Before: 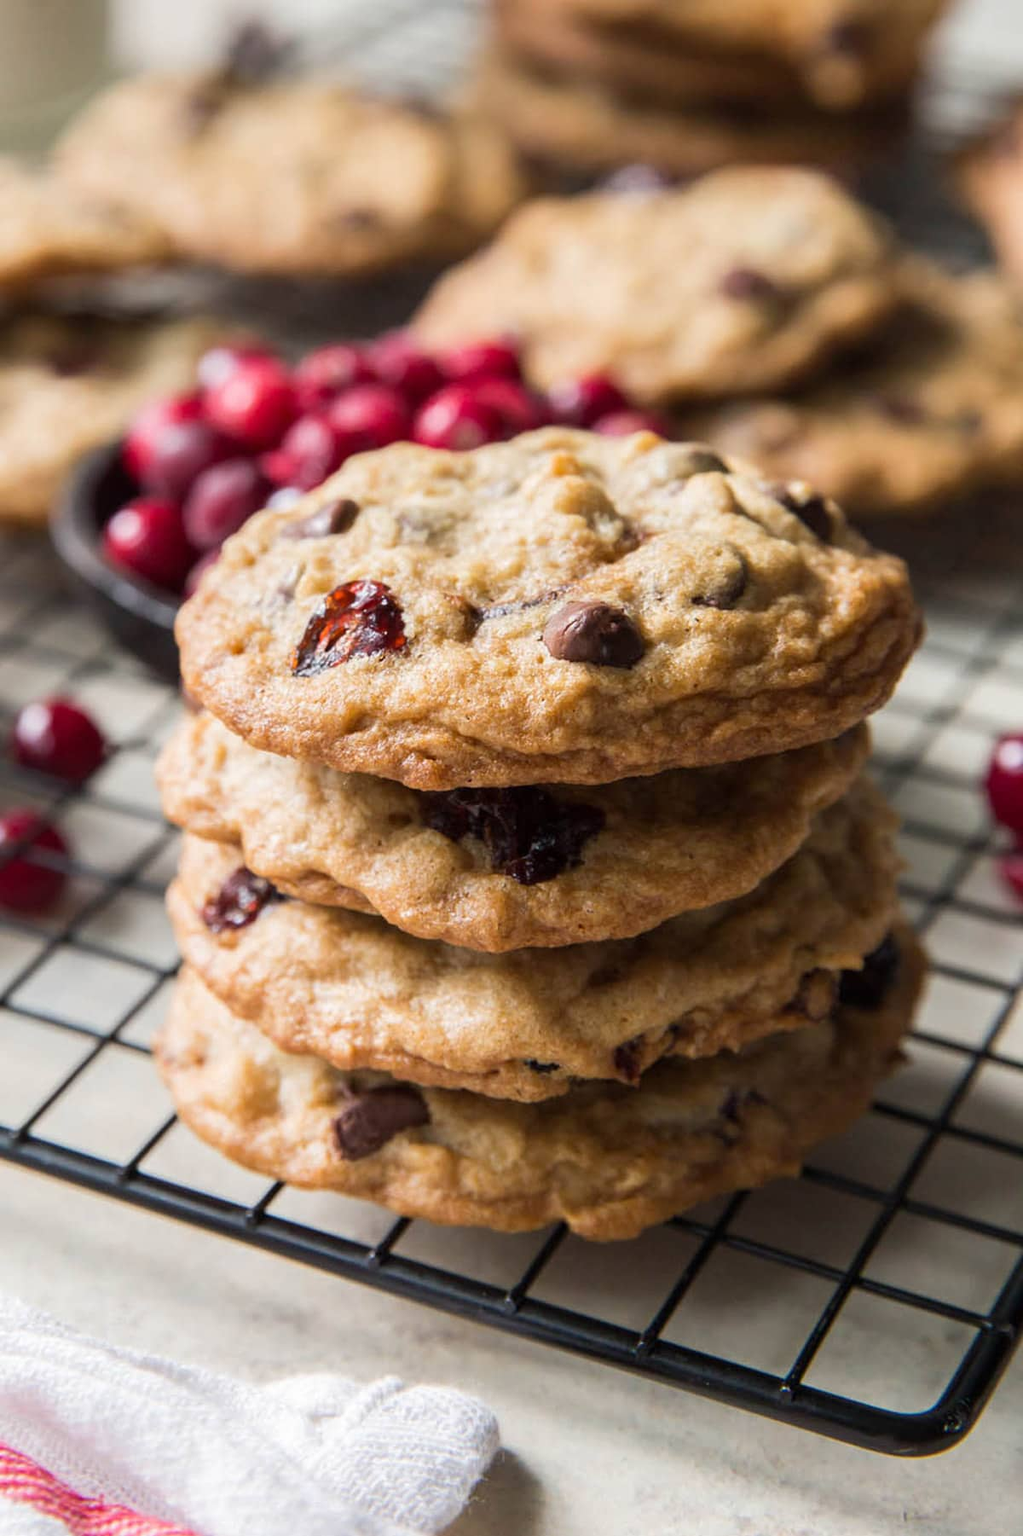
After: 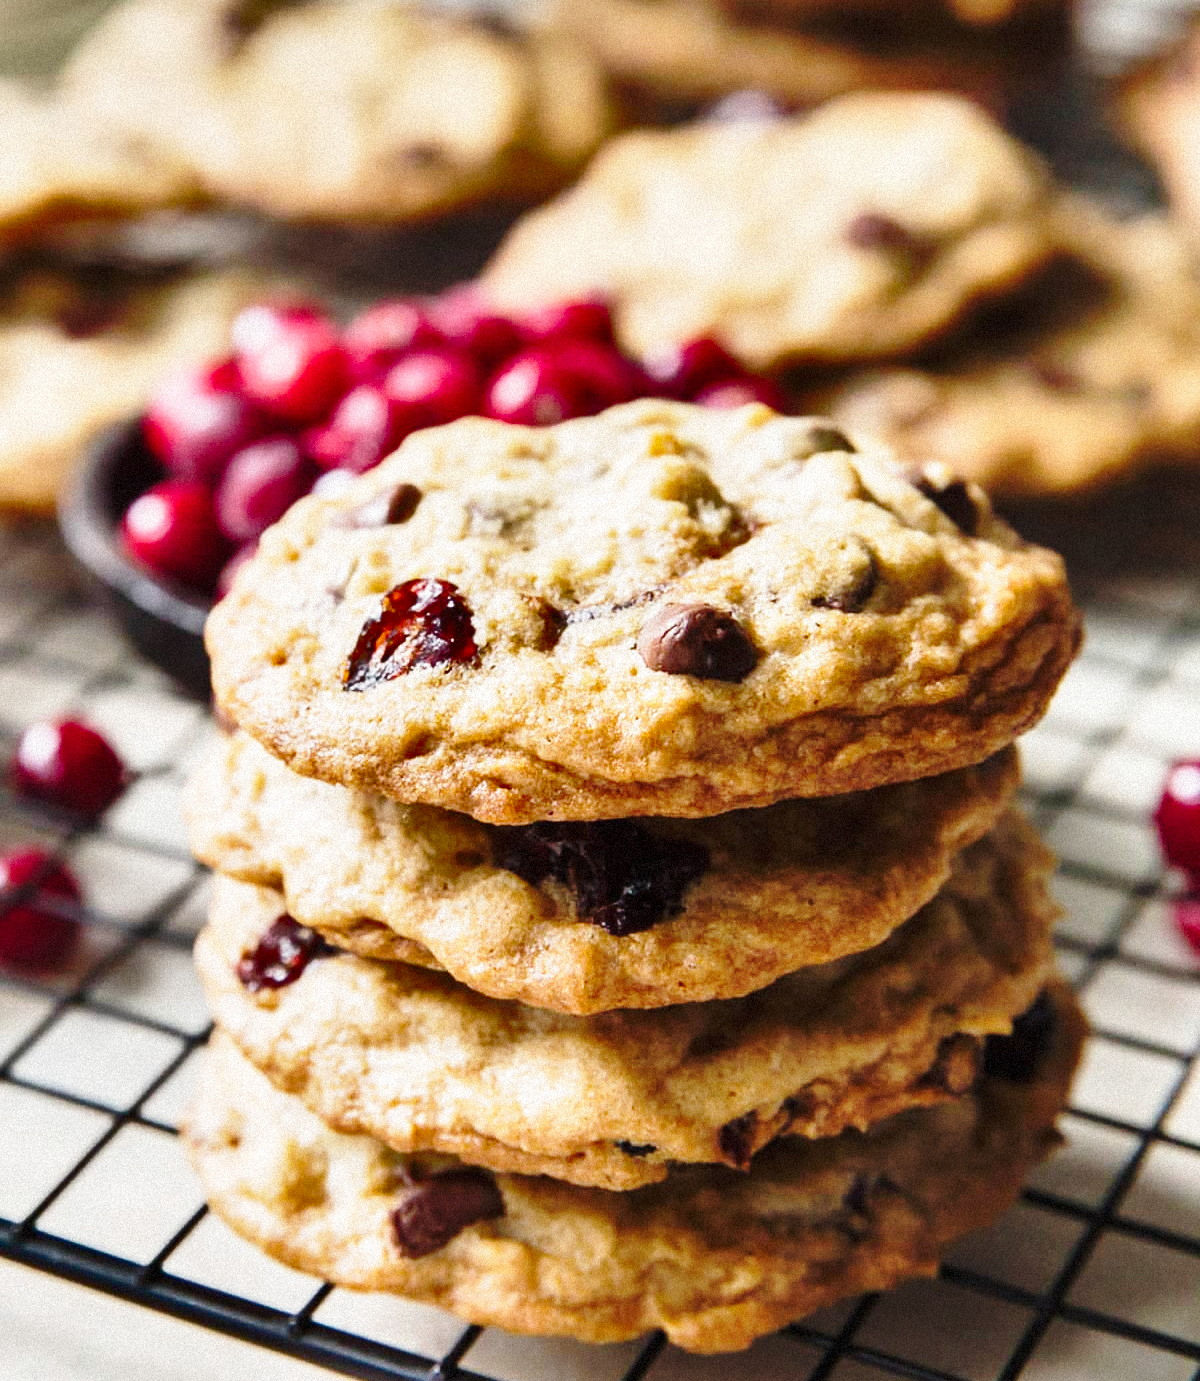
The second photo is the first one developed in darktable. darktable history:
shadows and highlights: radius 108.52, shadows 44.07, highlights -67.8, low approximation 0.01, soften with gaussian
grain: mid-tones bias 0%
crop: top 5.667%, bottom 17.637%
base curve: curves: ch0 [(0, 0) (0.032, 0.037) (0.105, 0.228) (0.435, 0.76) (0.856, 0.983) (1, 1)], preserve colors none
